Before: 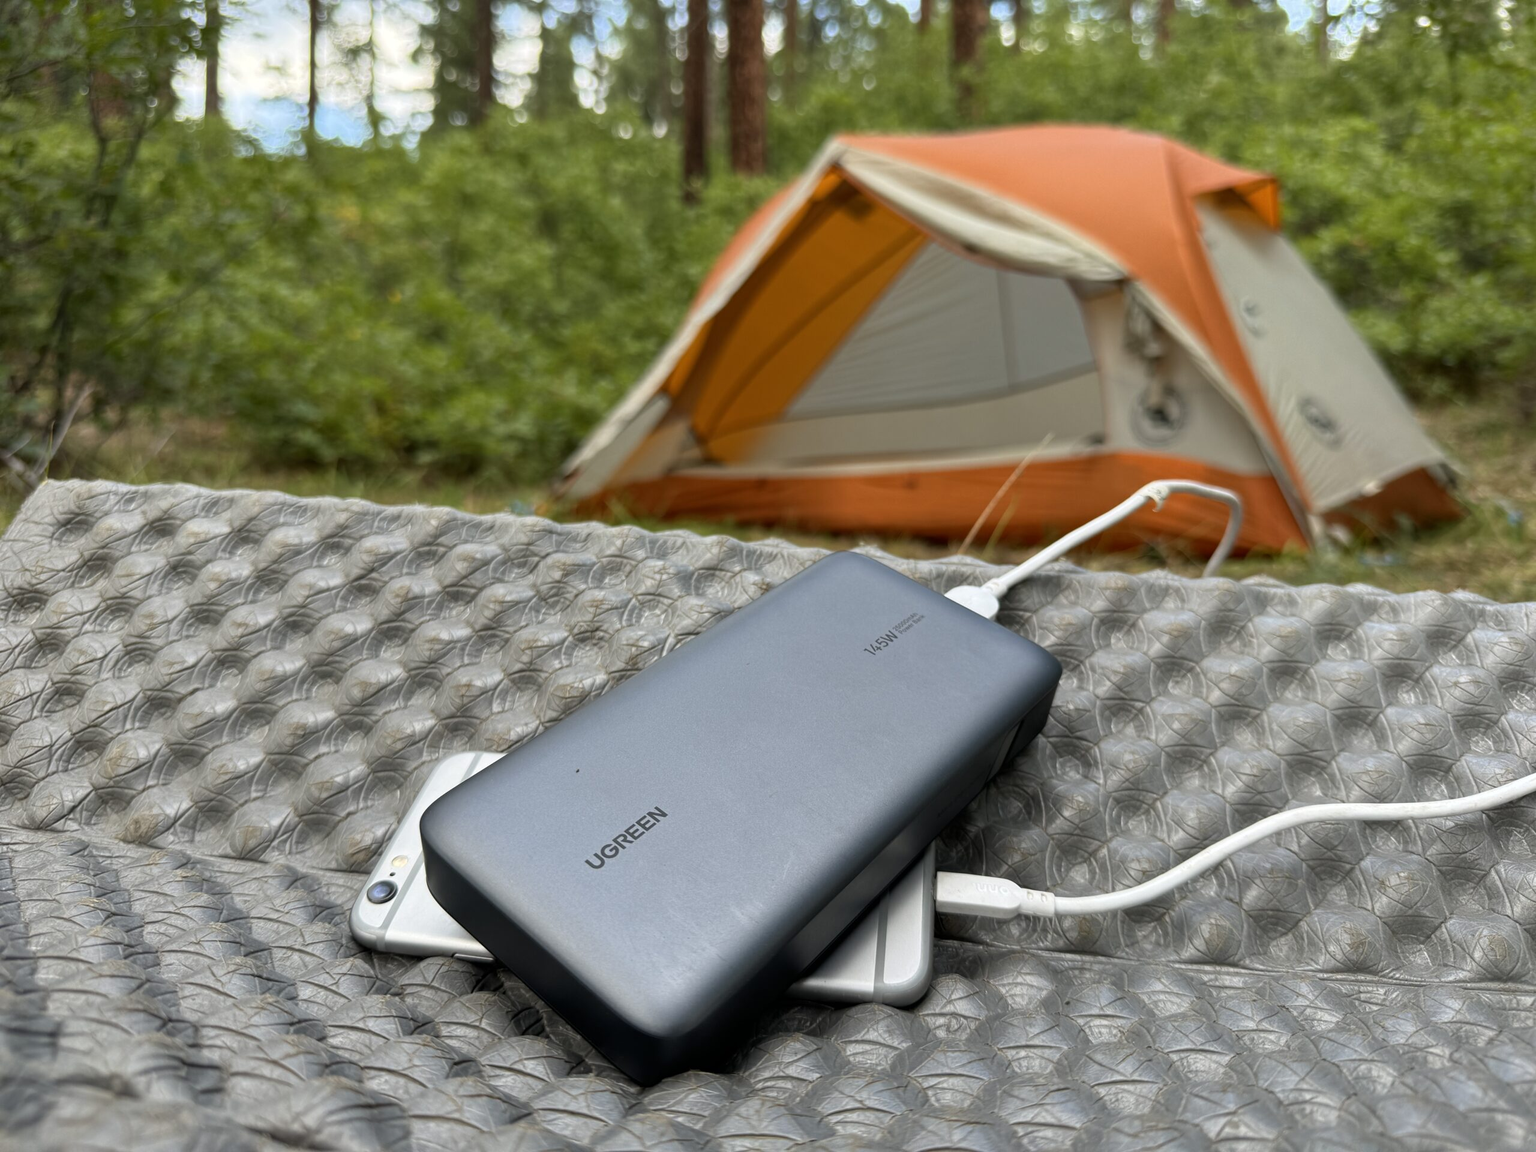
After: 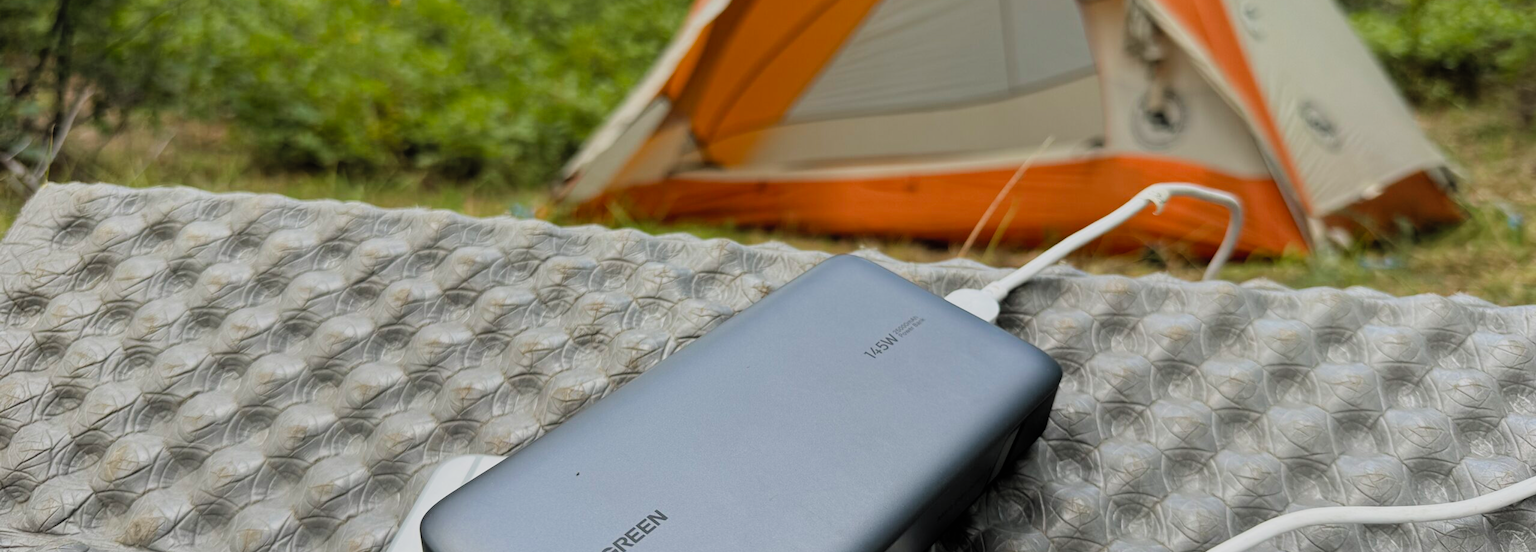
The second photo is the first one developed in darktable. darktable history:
filmic rgb: black relative exposure -7.65 EV, white relative exposure 4.56 EV, hardness 3.61, add noise in highlights 0.001, preserve chrominance max RGB, color science v3 (2019), use custom middle-gray values true, contrast in highlights soft
crop and rotate: top 25.786%, bottom 26.28%
contrast brightness saturation: contrast 0.074, brightness 0.077, saturation 0.176
